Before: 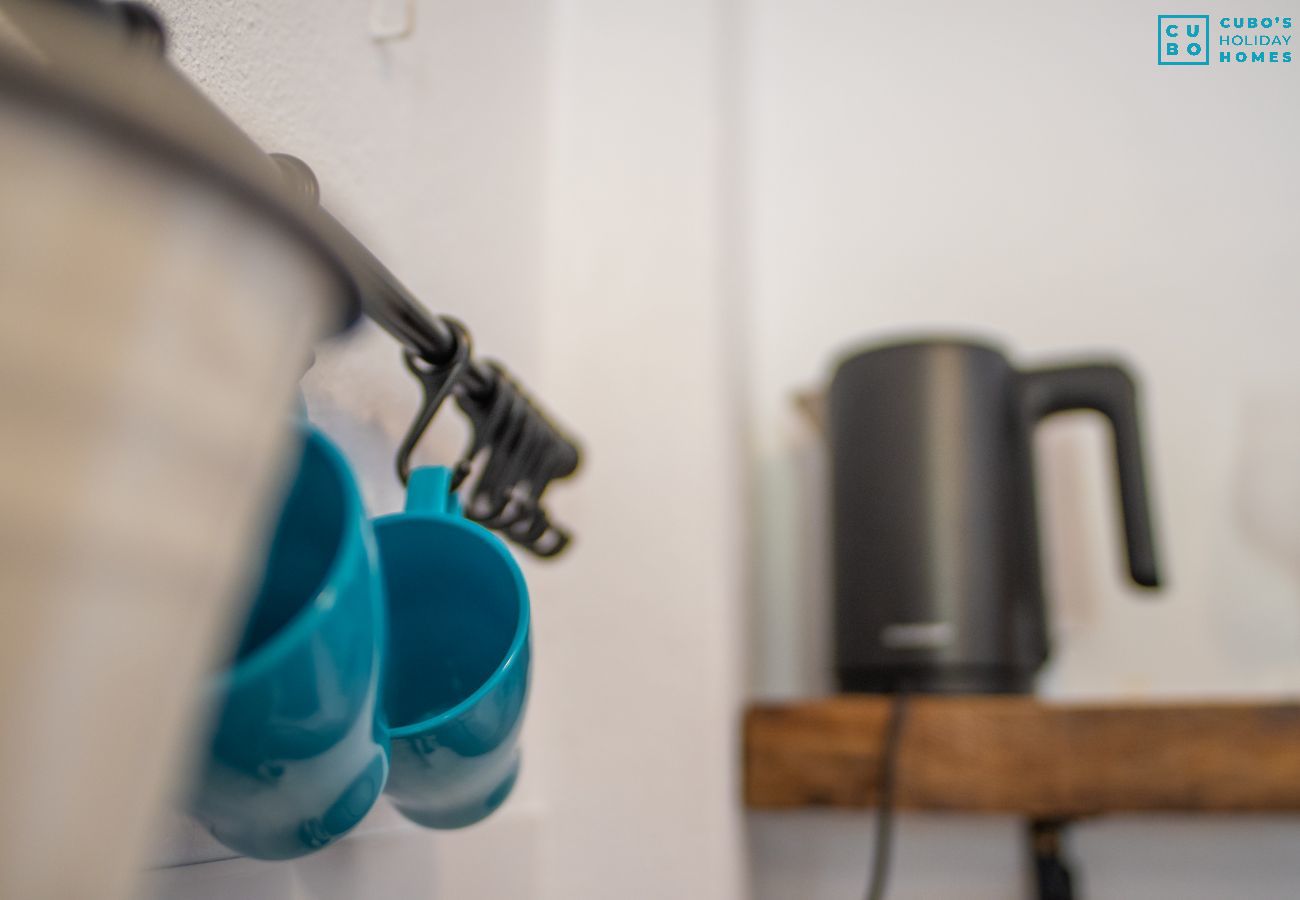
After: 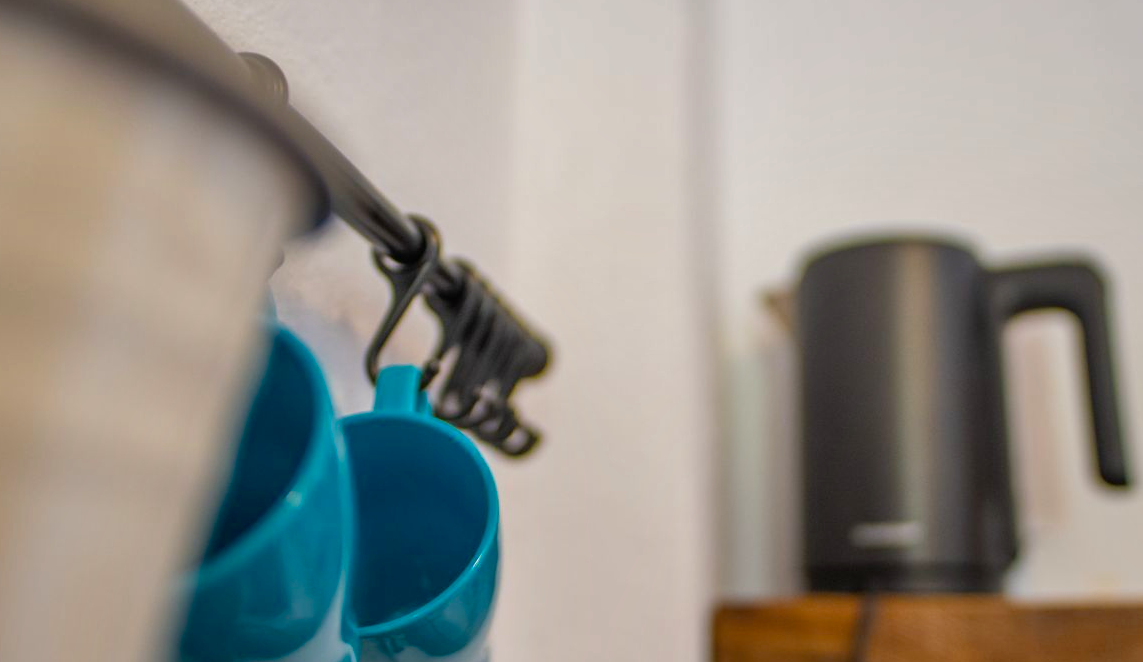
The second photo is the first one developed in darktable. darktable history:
shadows and highlights: shadows 53, soften with gaussian
color balance rgb: linear chroma grading › shadows -8%, linear chroma grading › global chroma 10%, perceptual saturation grading › global saturation 2%, perceptual saturation grading › highlights -2%, perceptual saturation grading › mid-tones 4%, perceptual saturation grading › shadows 8%, perceptual brilliance grading › global brilliance 2%, perceptual brilliance grading › highlights -4%, global vibrance 16%, saturation formula JzAzBz (2021)
crop and rotate: left 2.425%, top 11.305%, right 9.6%, bottom 15.08%
